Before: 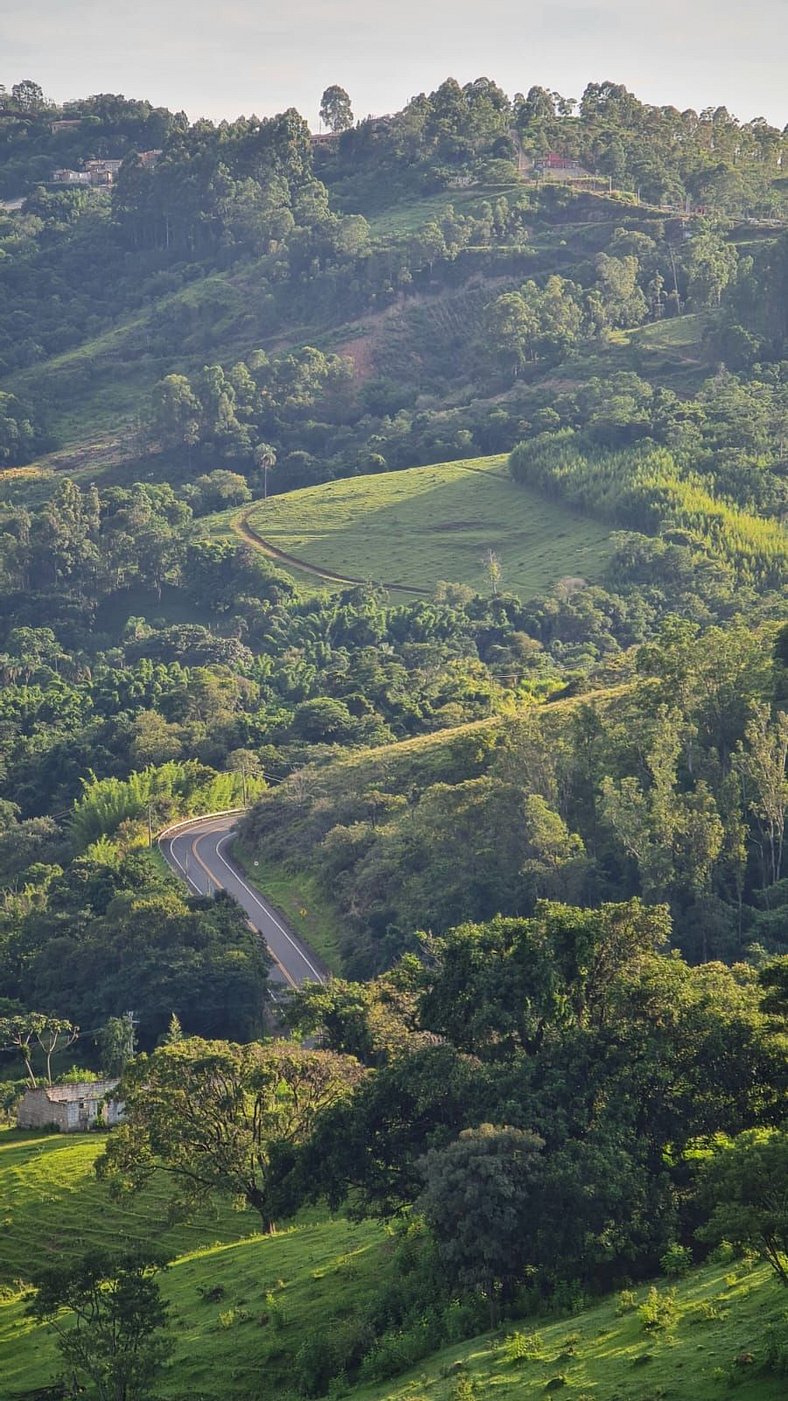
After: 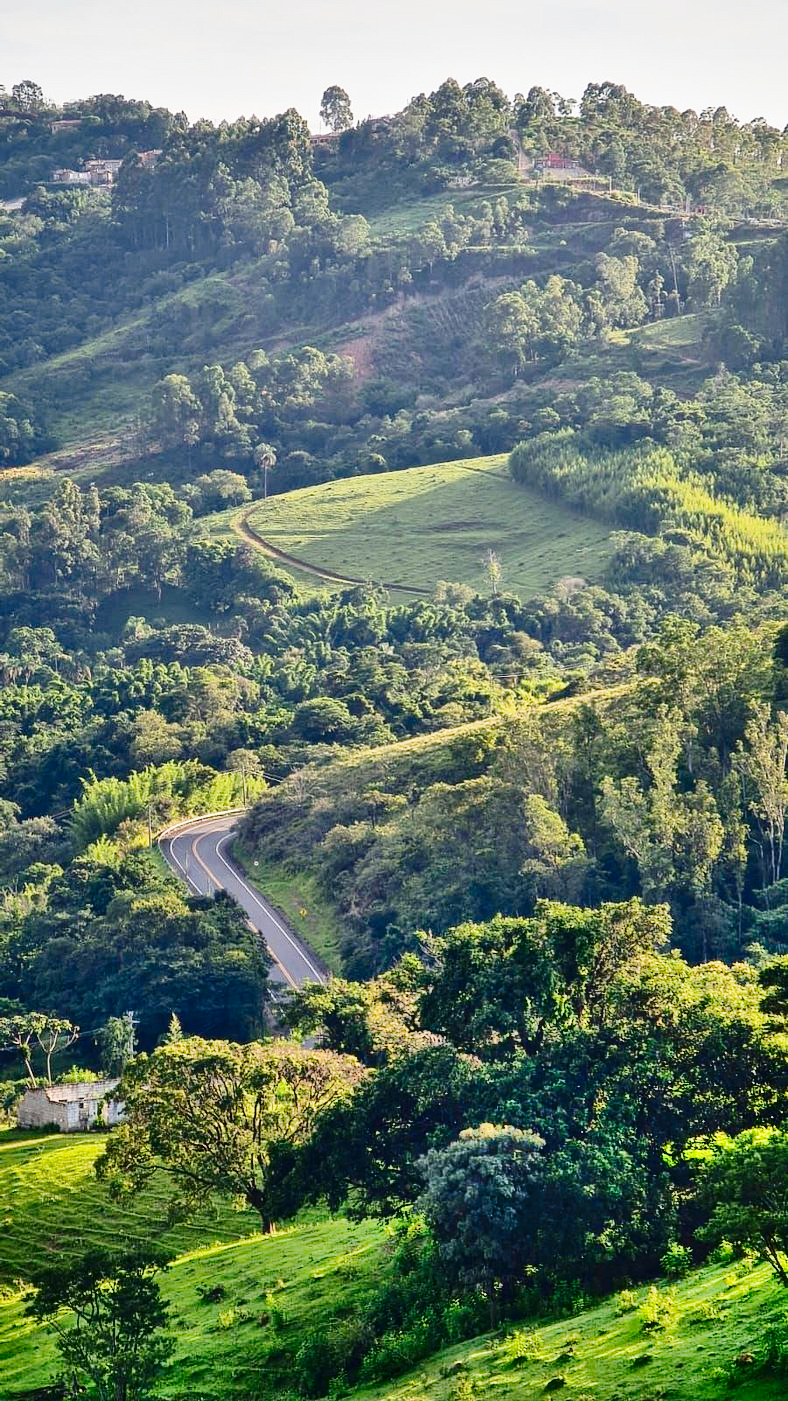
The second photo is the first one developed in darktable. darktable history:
shadows and highlights: shadows 75.43, highlights -26.18, soften with gaussian
base curve: curves: ch0 [(0, 0) (0.028, 0.03) (0.121, 0.232) (0.46, 0.748) (0.859, 0.968) (1, 1)], preserve colors none
contrast brightness saturation: contrast 0.127, brightness -0.233, saturation 0.147
